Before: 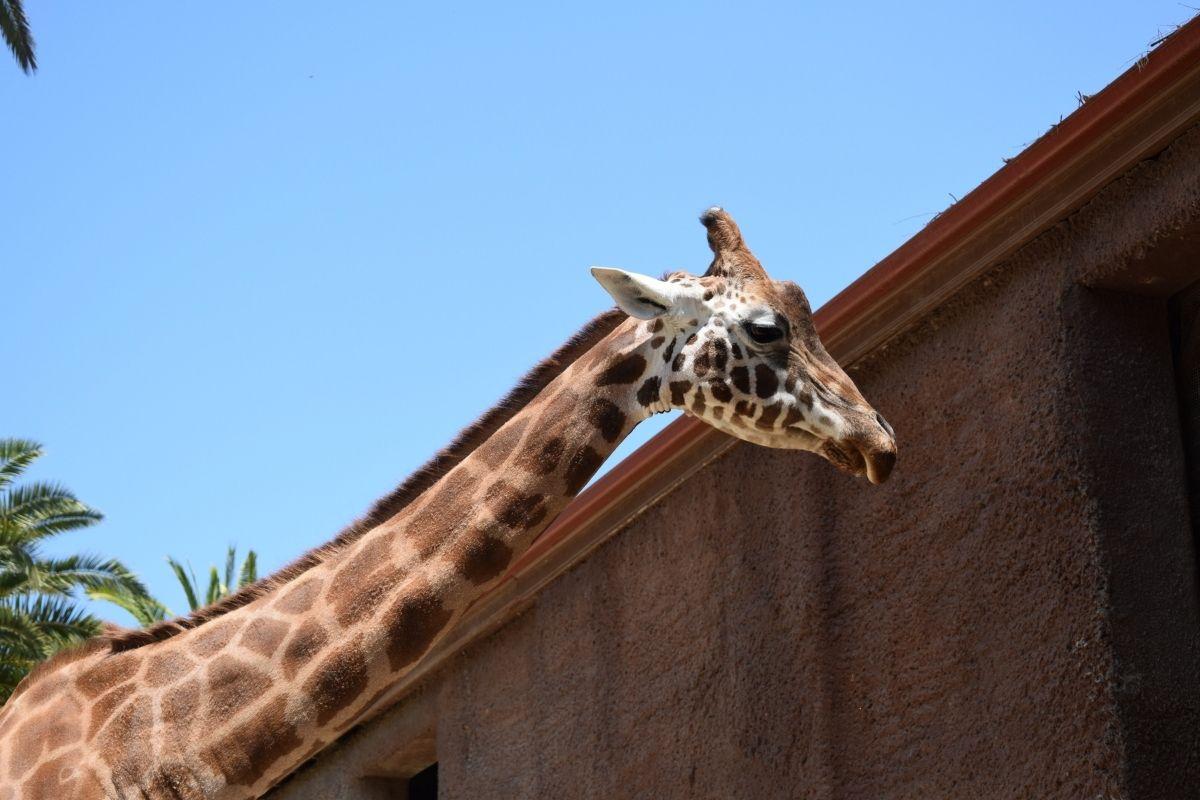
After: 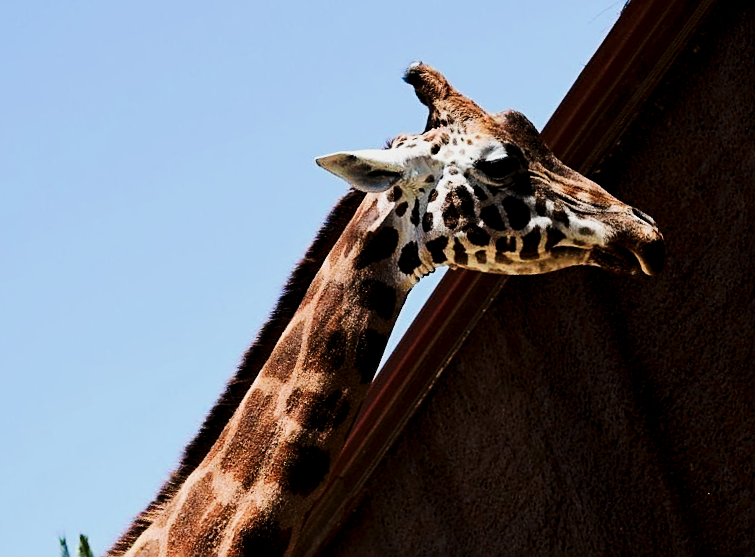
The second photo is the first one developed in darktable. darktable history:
sharpen: on, module defaults
contrast brightness saturation: contrast 0.069, brightness -0.133, saturation 0.061
crop and rotate: angle 18.23°, left 6.909%, right 3.696%, bottom 1.088%
filmic rgb: black relative exposure -5.09 EV, white relative exposure 4 EV, hardness 2.88, contrast 1.412, highlights saturation mix -30.77%, contrast in shadows safe
tone curve: curves: ch0 [(0, 0) (0.003, 0) (0.011, 0) (0.025, 0) (0.044, 0.006) (0.069, 0.024) (0.1, 0.038) (0.136, 0.052) (0.177, 0.08) (0.224, 0.112) (0.277, 0.145) (0.335, 0.206) (0.399, 0.284) (0.468, 0.372) (0.543, 0.477) (0.623, 0.593) (0.709, 0.717) (0.801, 0.815) (0.898, 0.92) (1, 1)], preserve colors none
exposure: exposure 0.196 EV, compensate highlight preservation false
